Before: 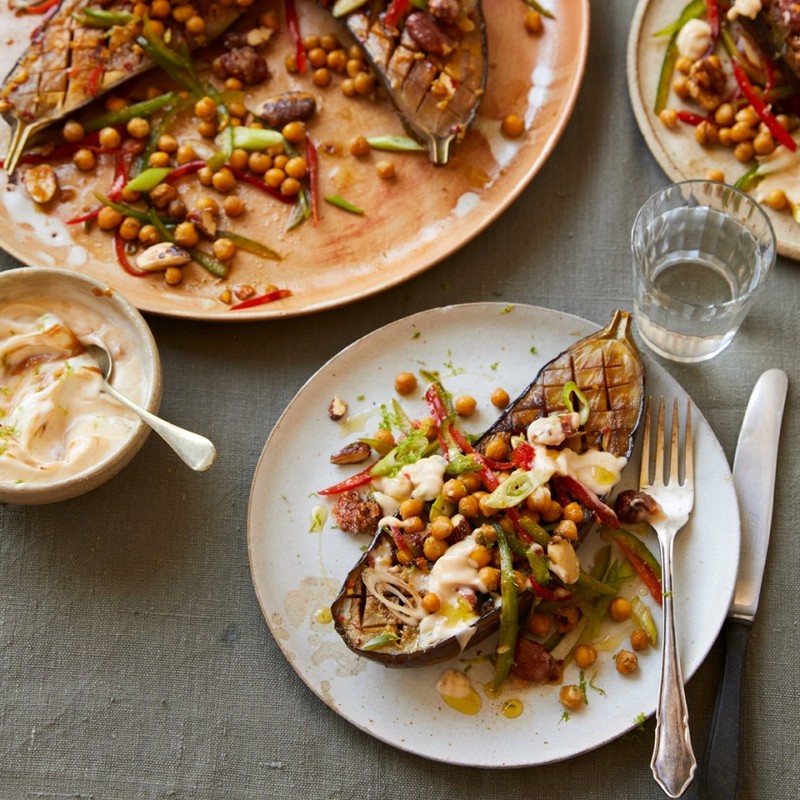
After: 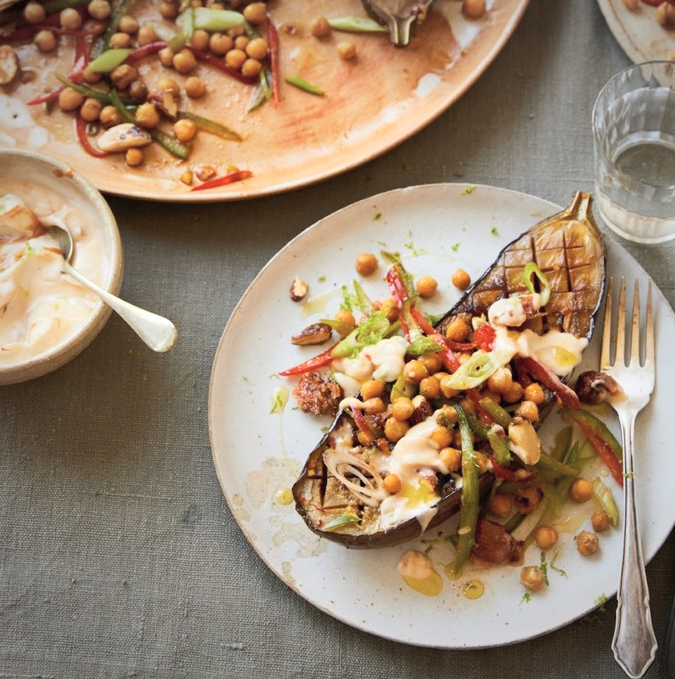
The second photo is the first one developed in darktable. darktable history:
crop and rotate: left 4.895%, top 15.095%, right 10.71%
vignetting: brightness -0.401, saturation -0.289, width/height ratio 1.098
shadows and highlights: shadows 43.26, highlights 6.91
tone curve: curves: ch0 [(0, 0) (0.003, 0.004) (0.011, 0.015) (0.025, 0.033) (0.044, 0.058) (0.069, 0.091) (0.1, 0.131) (0.136, 0.179) (0.177, 0.233) (0.224, 0.296) (0.277, 0.364) (0.335, 0.434) (0.399, 0.511) (0.468, 0.584) (0.543, 0.656) (0.623, 0.729) (0.709, 0.799) (0.801, 0.874) (0.898, 0.936) (1, 1)], color space Lab, independent channels, preserve colors none
contrast brightness saturation: contrast 0.012, saturation -0.064
